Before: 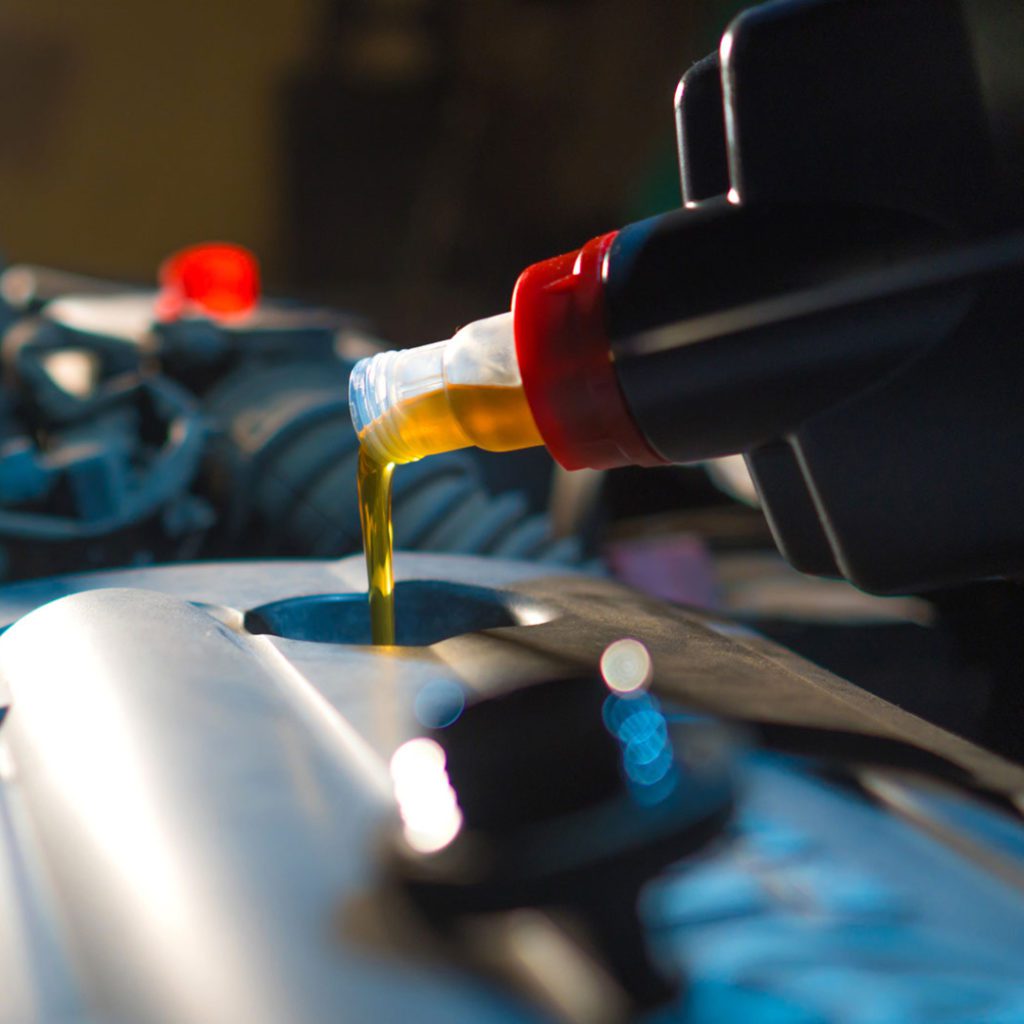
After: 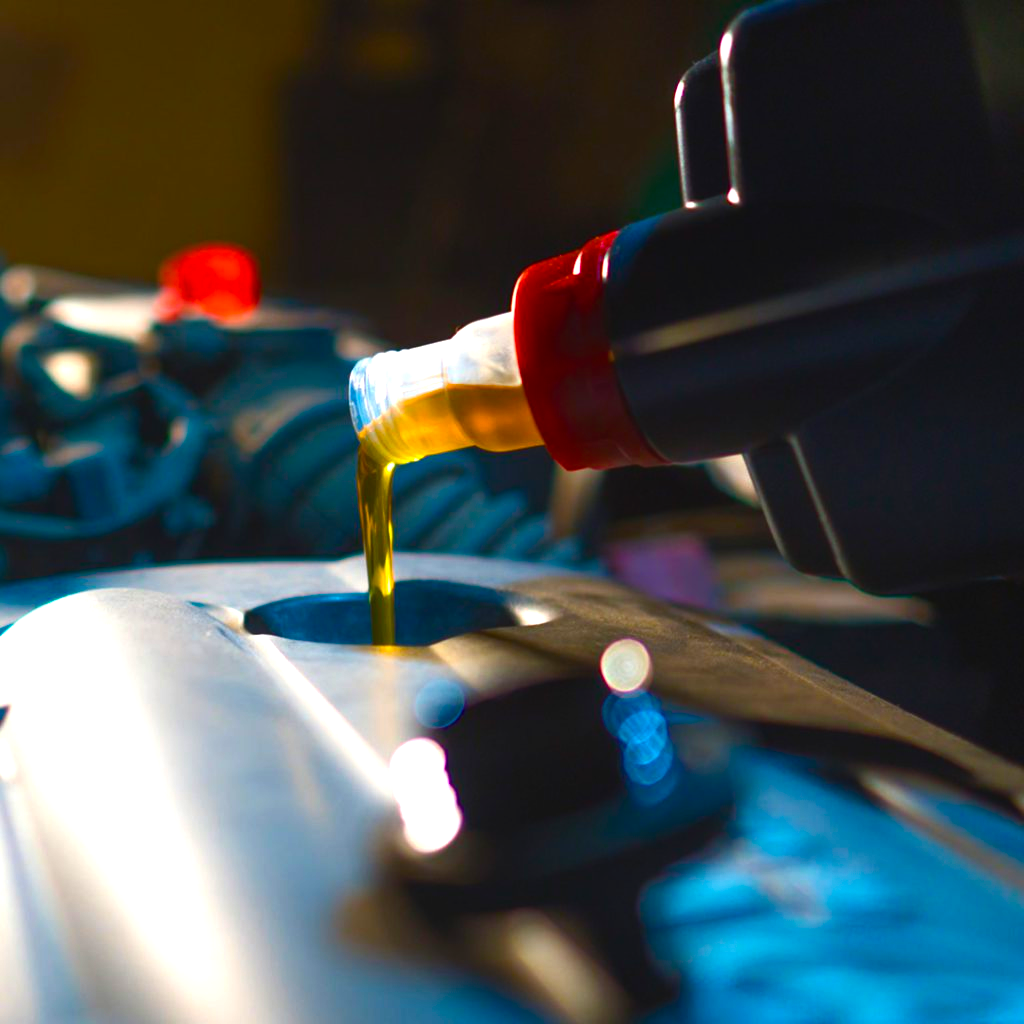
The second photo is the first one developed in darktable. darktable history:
color balance rgb: global offset › luminance 0.485%, global offset › hue 56.13°, perceptual saturation grading › global saturation 20%, perceptual saturation grading › highlights -25.877%, perceptual saturation grading › shadows 50.07%, perceptual brilliance grading › global brilliance 14.186%, perceptual brilliance grading › shadows -34.48%, global vibrance 42.851%
